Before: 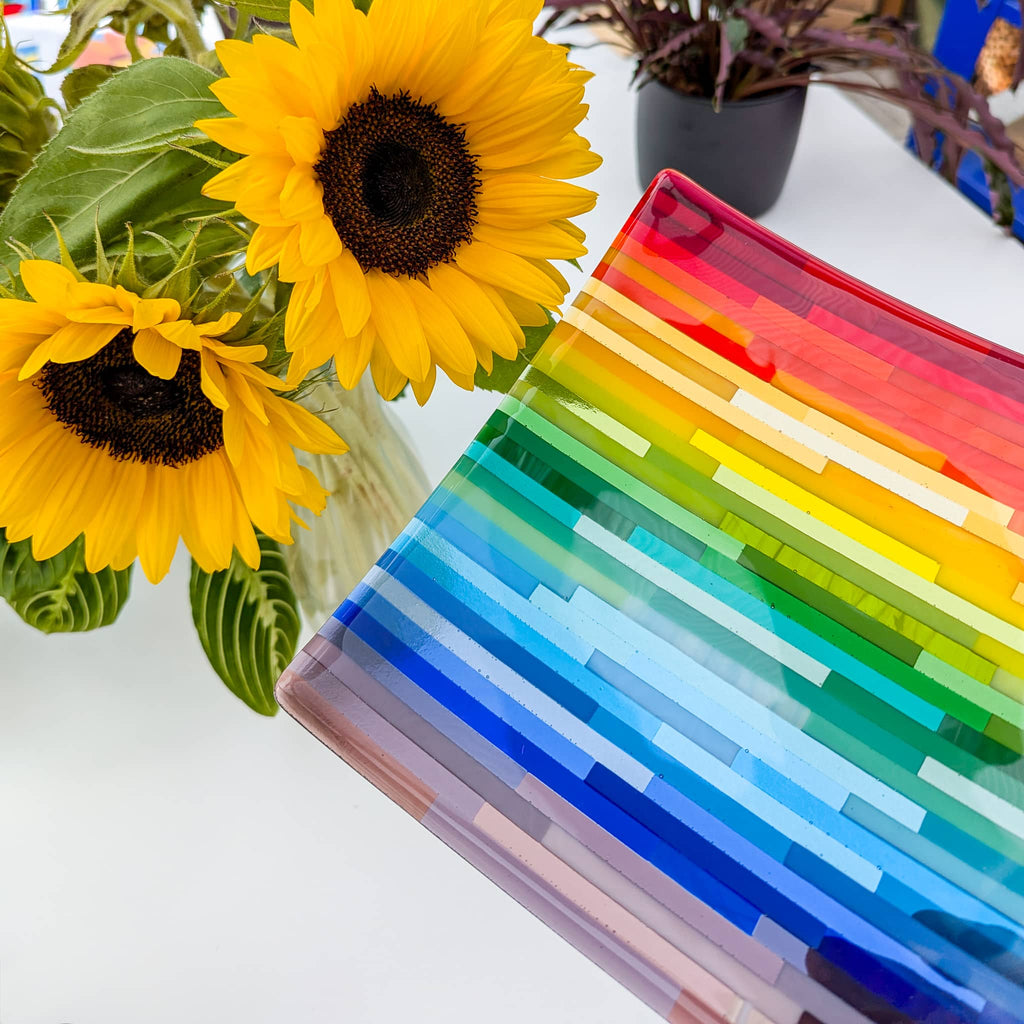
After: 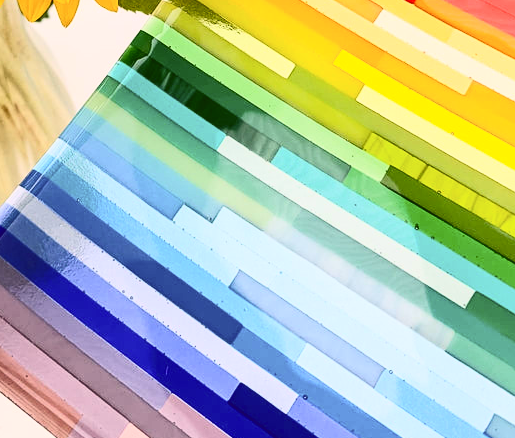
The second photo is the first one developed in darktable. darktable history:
crop: left 34.853%, top 37.079%, right 14.793%, bottom 20.055%
contrast brightness saturation: contrast 0.4, brightness 0.04, saturation 0.247
color correction: highlights a* 10.18, highlights b* 9.74, shadows a* 8.51, shadows b* 8.63, saturation 0.811
